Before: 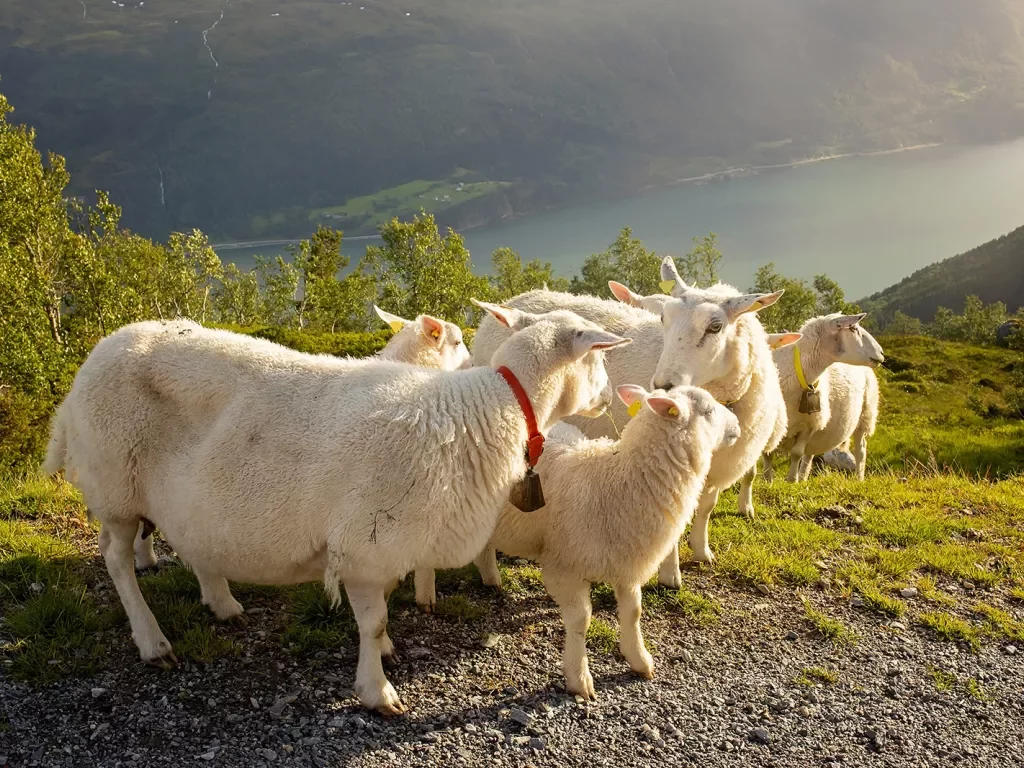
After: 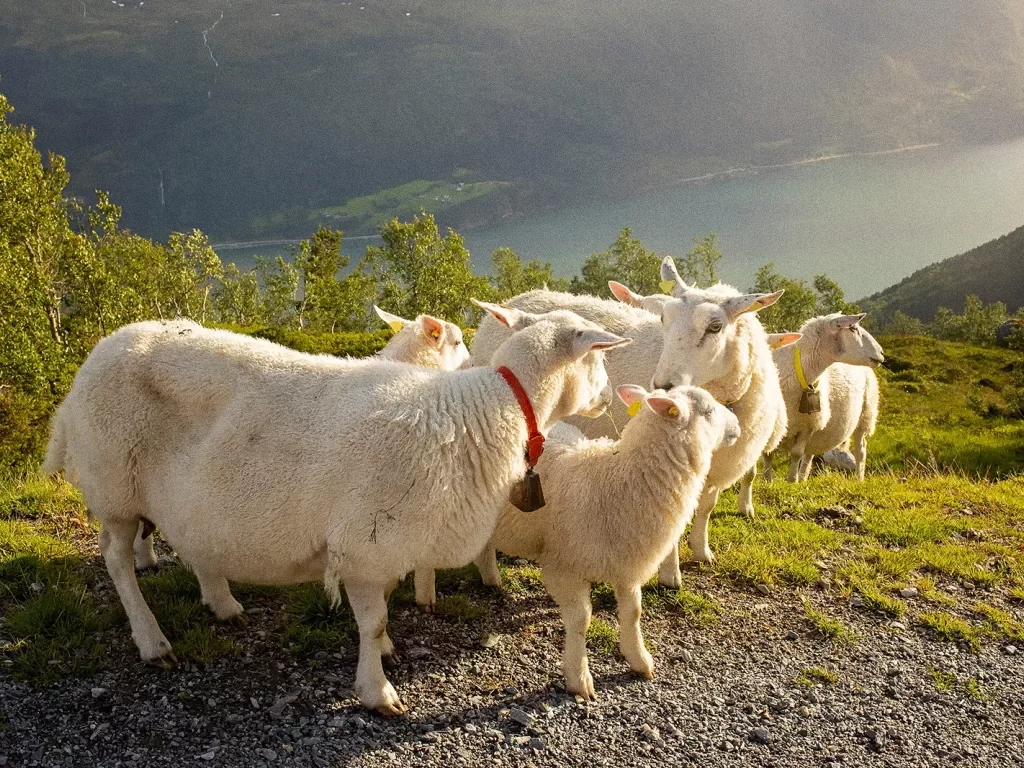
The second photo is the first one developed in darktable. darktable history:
exposure: compensate highlight preservation false
grain: coarseness 0.09 ISO
